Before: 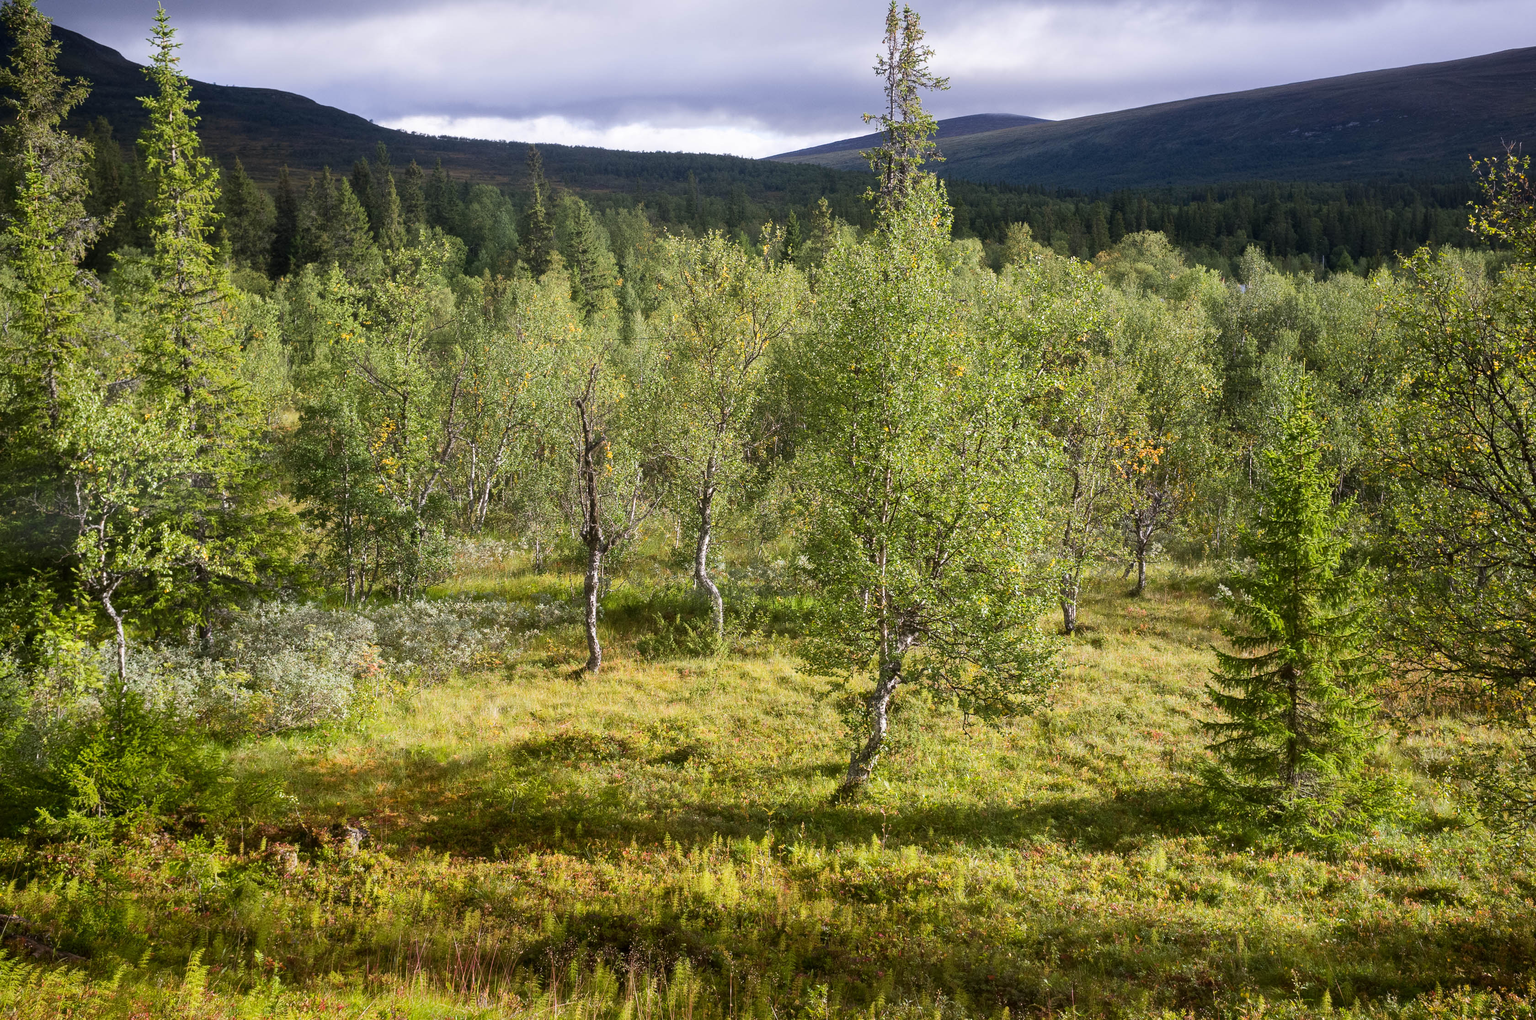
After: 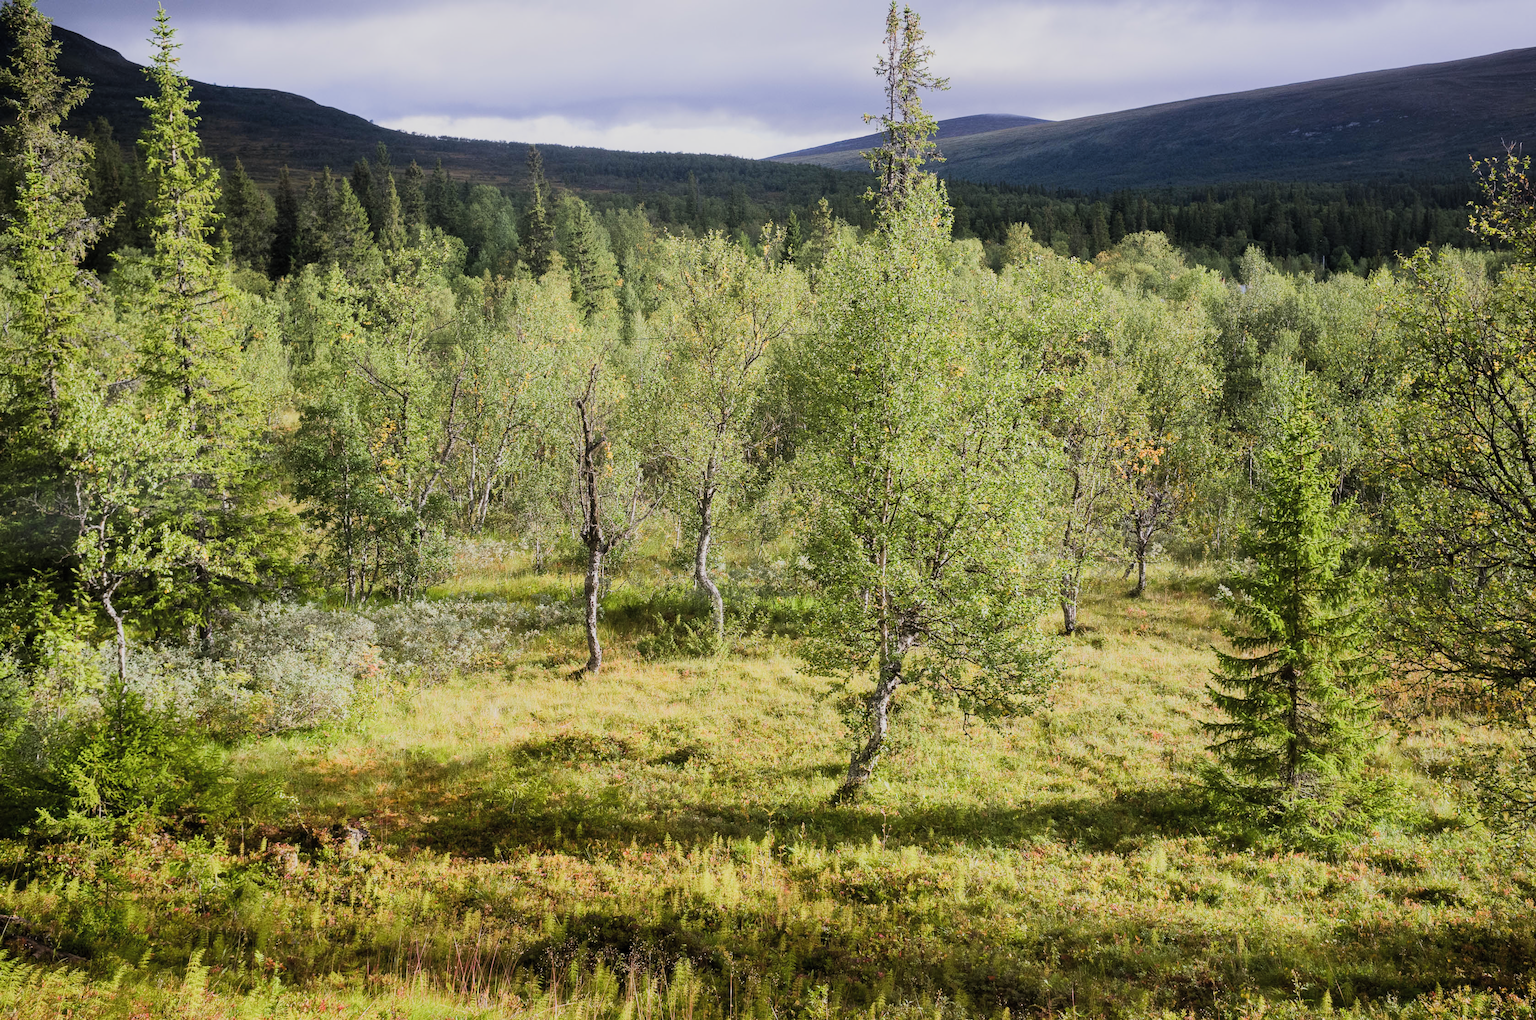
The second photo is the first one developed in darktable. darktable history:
exposure: exposure 0.125 EV, compensate exposure bias true, compensate highlight preservation false
filmic rgb: black relative exposure -7.65 EV, white relative exposure 4.56 EV, hardness 3.61, contrast 1.059, preserve chrominance RGB euclidean norm, color science v5 (2021), contrast in shadows safe, contrast in highlights safe
